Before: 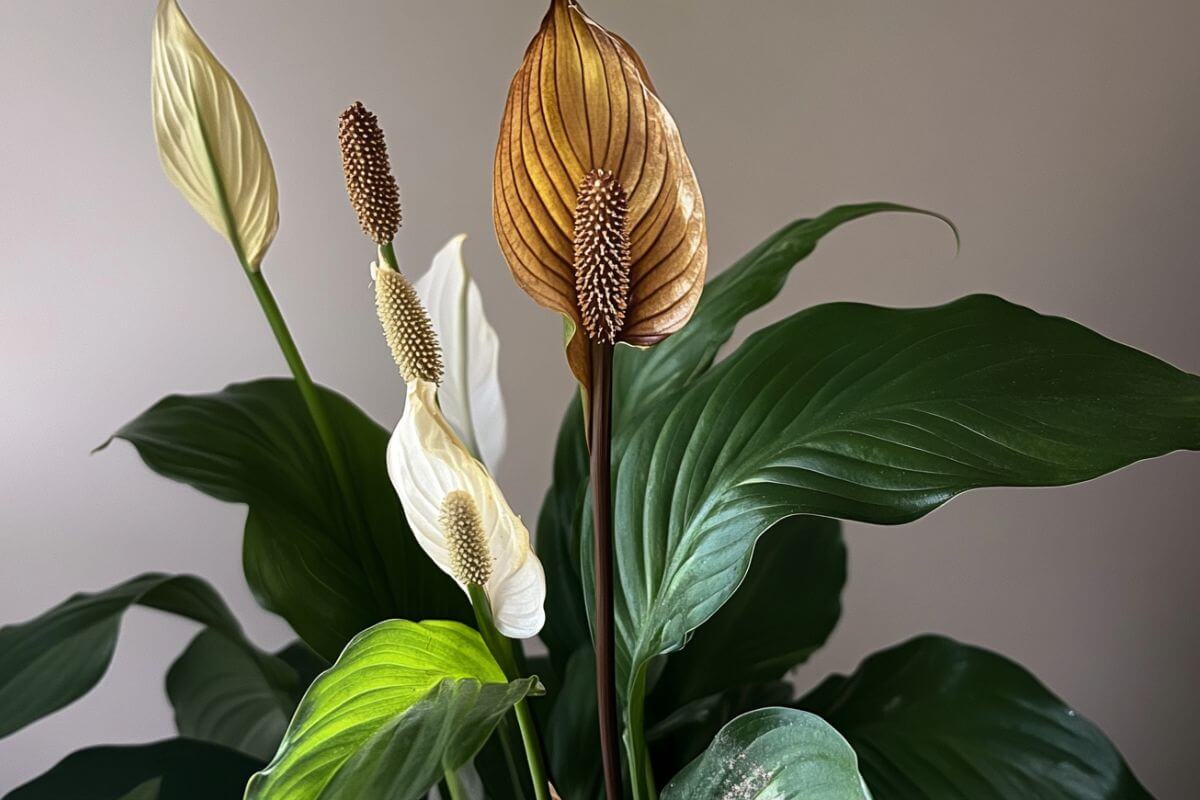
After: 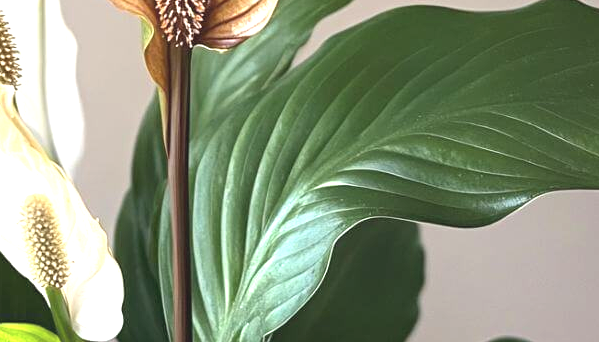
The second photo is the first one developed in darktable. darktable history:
contrast brightness saturation: contrast -0.153, brightness 0.053, saturation -0.136
crop: left 35.2%, top 37.129%, right 14.818%, bottom 20.104%
exposure: black level correction 0, exposure 1.392 EV, compensate highlight preservation false
